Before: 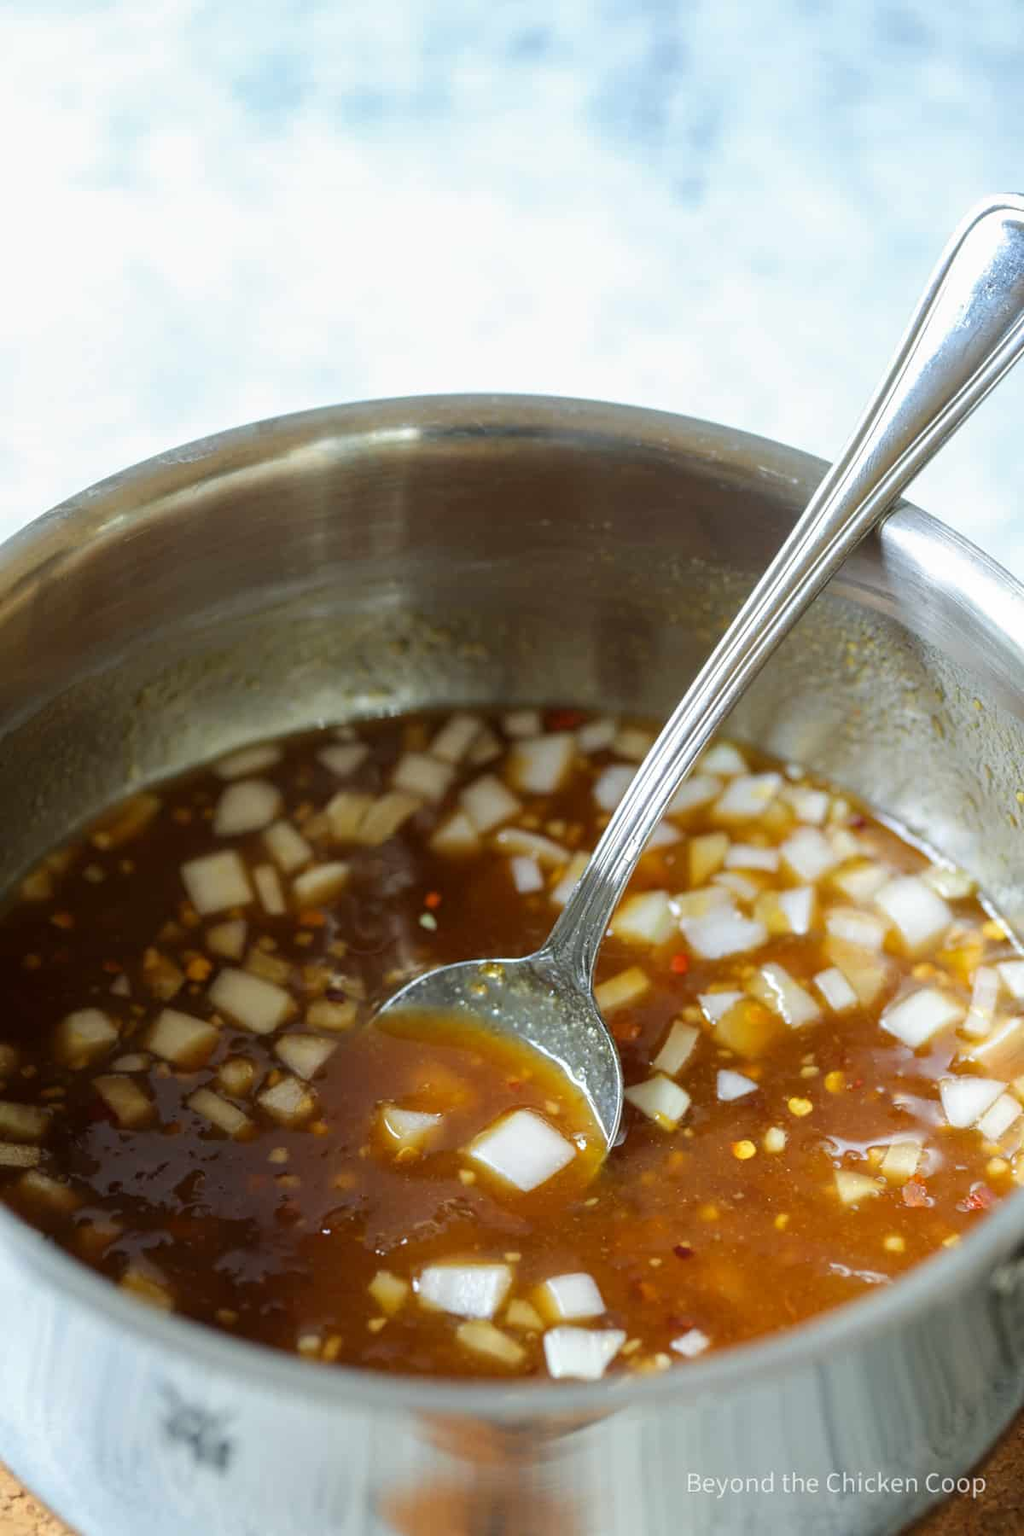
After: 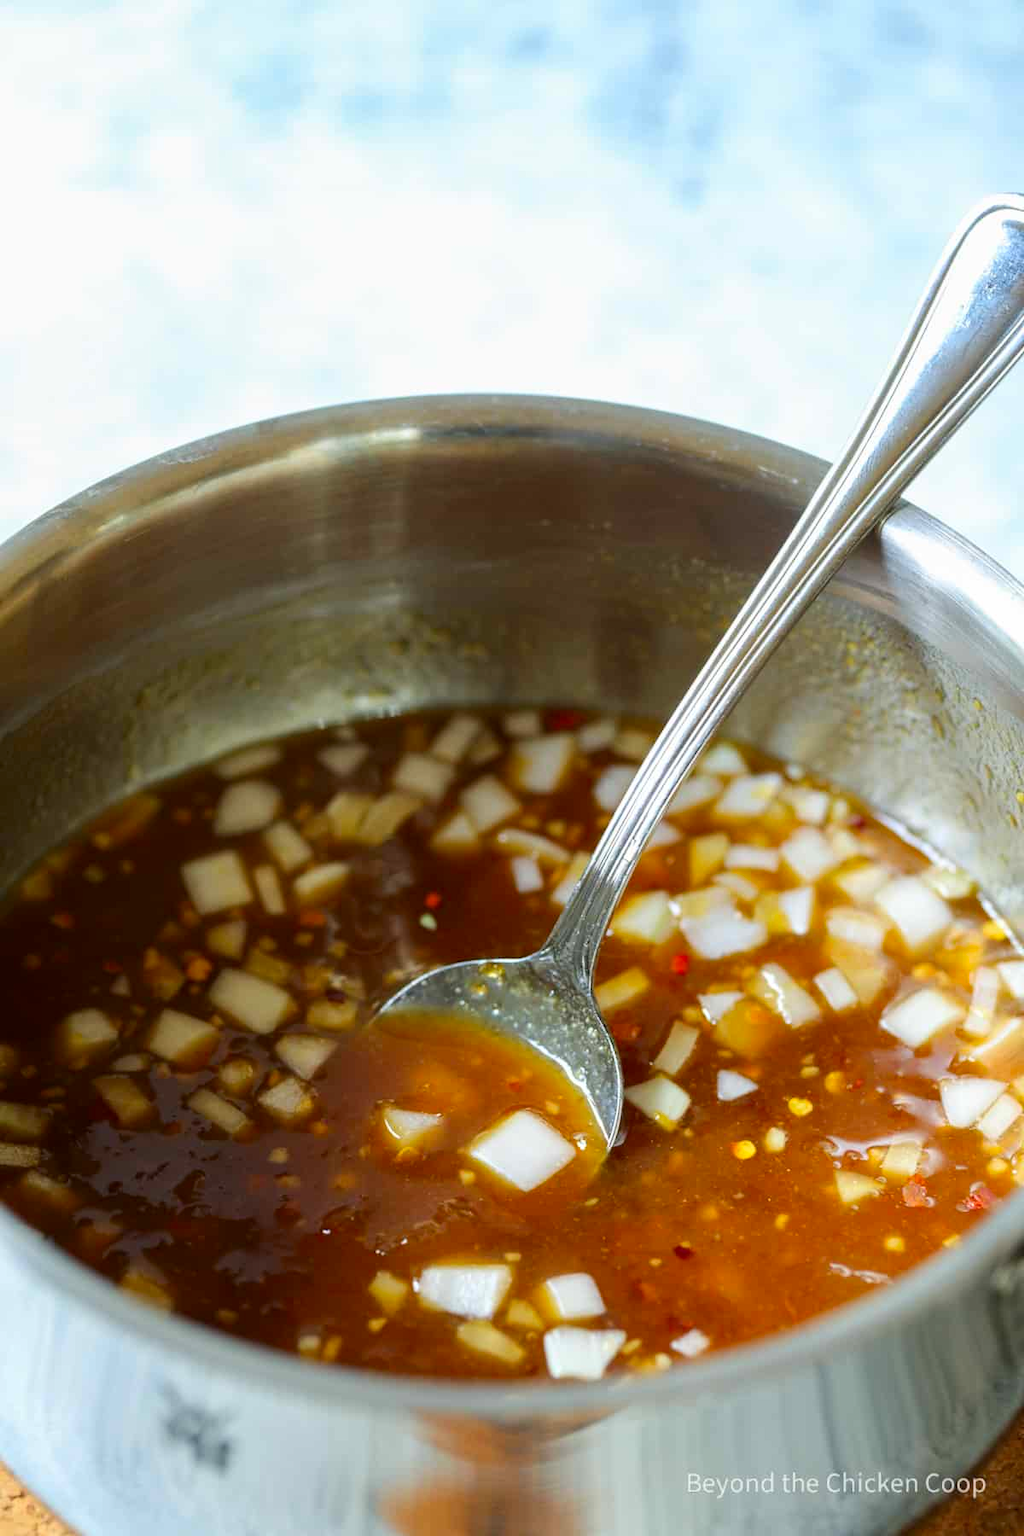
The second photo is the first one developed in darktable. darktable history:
contrast brightness saturation: contrast 0.095, saturation 0.272
